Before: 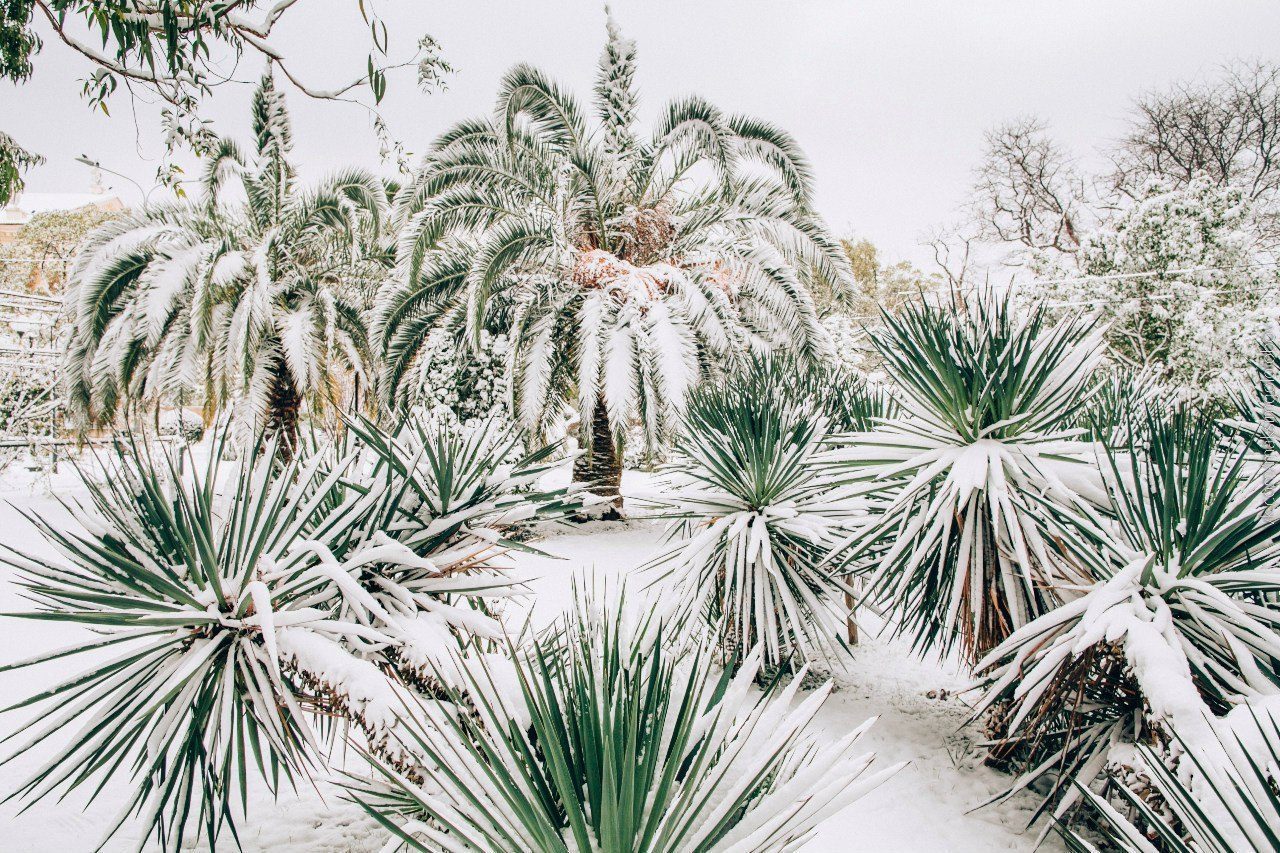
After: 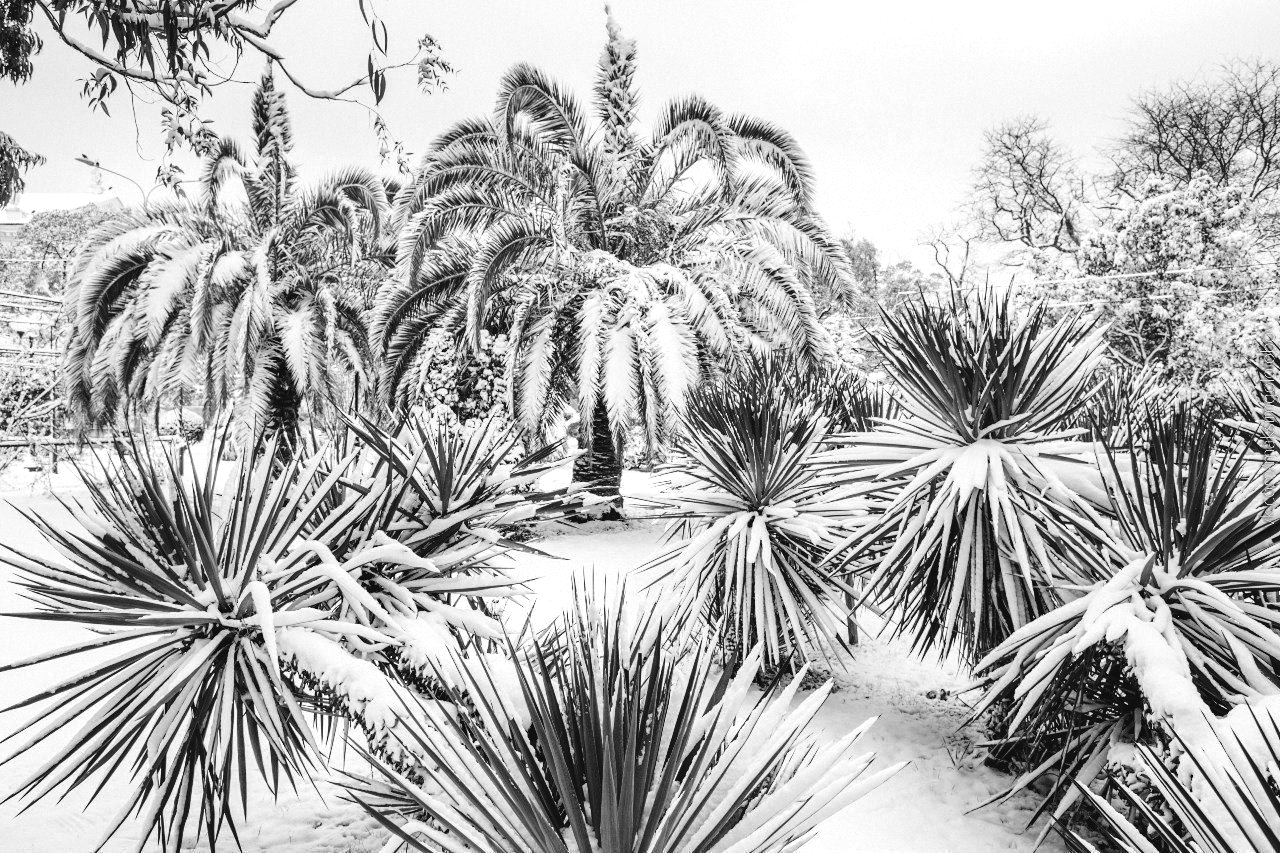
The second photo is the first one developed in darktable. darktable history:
exposure: black level correction -0.015, exposure -0.5 EV, compensate highlight preservation false
monochrome: a 16.06, b 15.48, size 1
color balance rgb: shadows lift › luminance -7.7%, shadows lift › chroma 2.13%, shadows lift › hue 165.27°, power › luminance -7.77%, power › chroma 1.1%, power › hue 215.88°, highlights gain › luminance 15.15%, highlights gain › chroma 7%, highlights gain › hue 125.57°, global offset › luminance -0.33%, global offset › chroma 0.11%, global offset › hue 165.27°, perceptual saturation grading › global saturation 24.42%, perceptual saturation grading › highlights -24.42%, perceptual saturation grading › mid-tones 24.42%, perceptual saturation grading › shadows 40%, perceptual brilliance grading › global brilliance -5%, perceptual brilliance grading › highlights 24.42%, perceptual brilliance grading › mid-tones 7%, perceptual brilliance grading › shadows -5%
